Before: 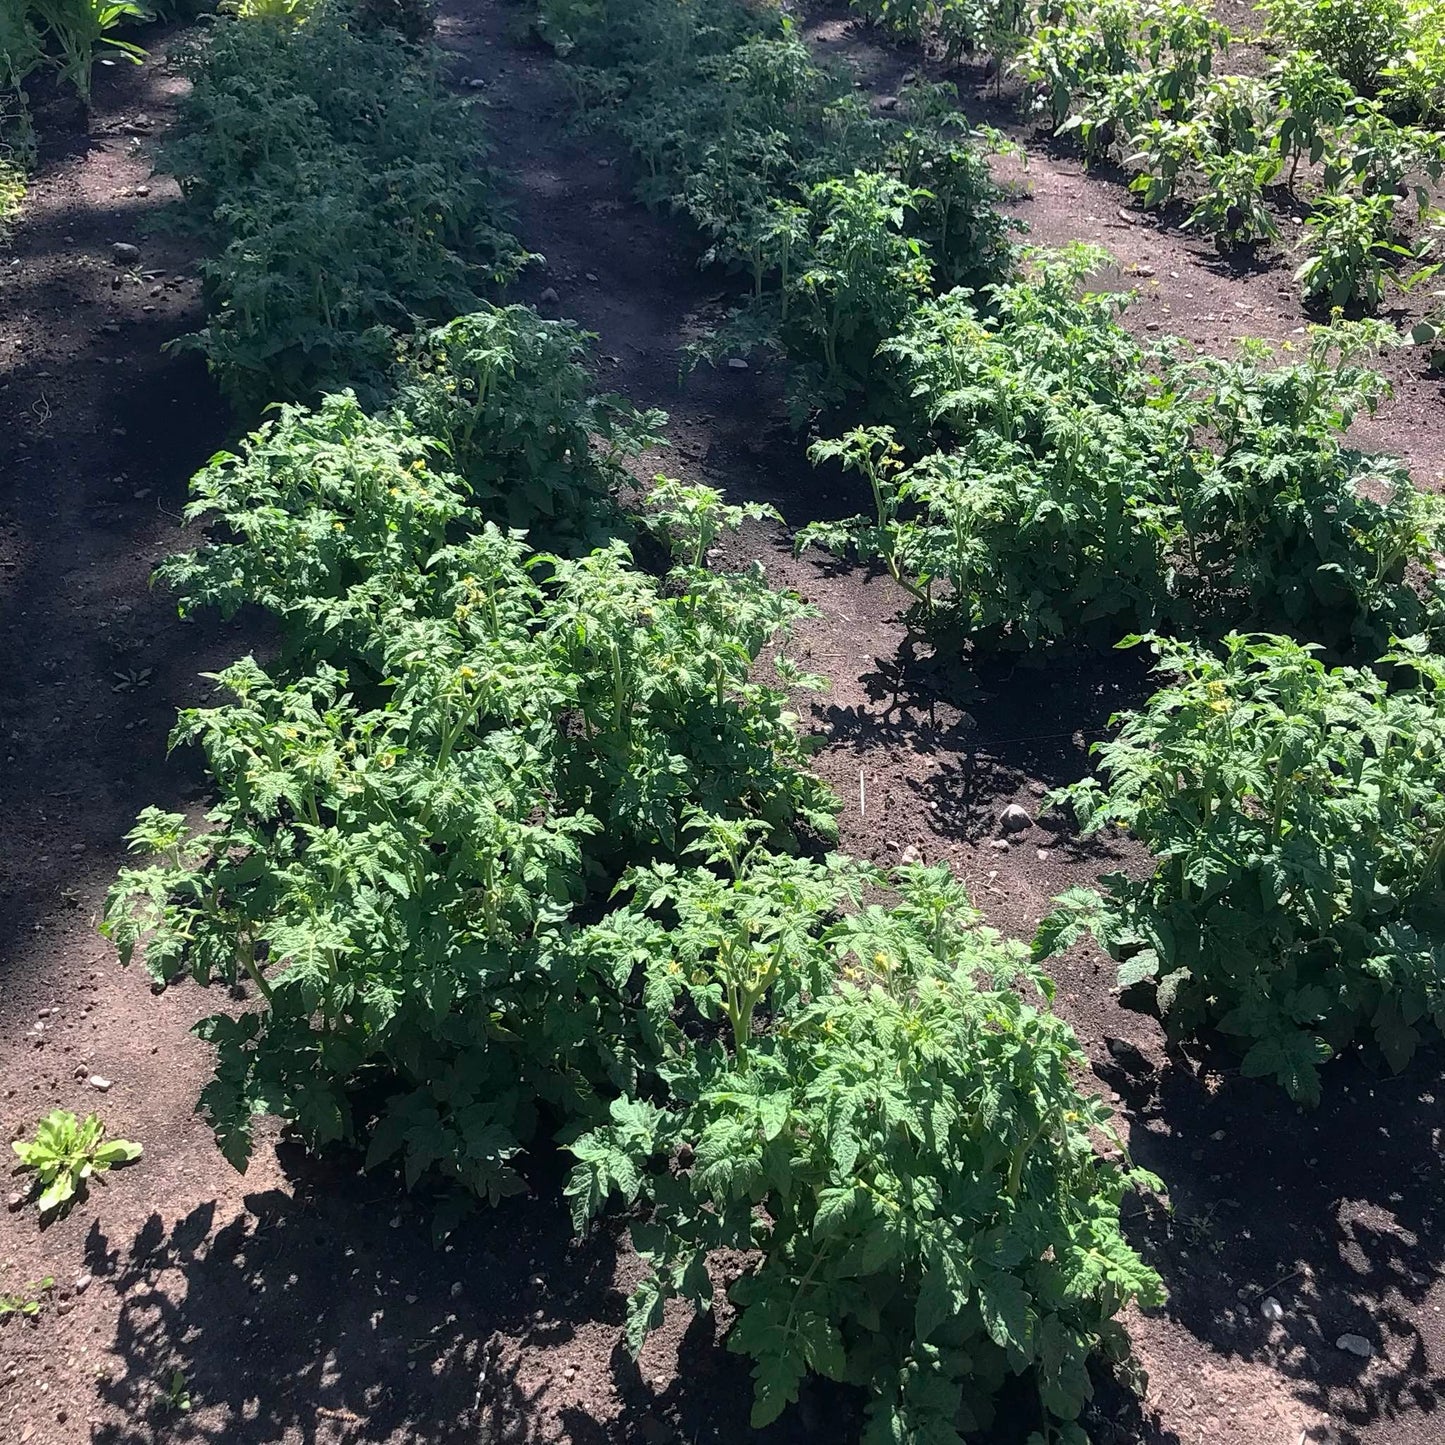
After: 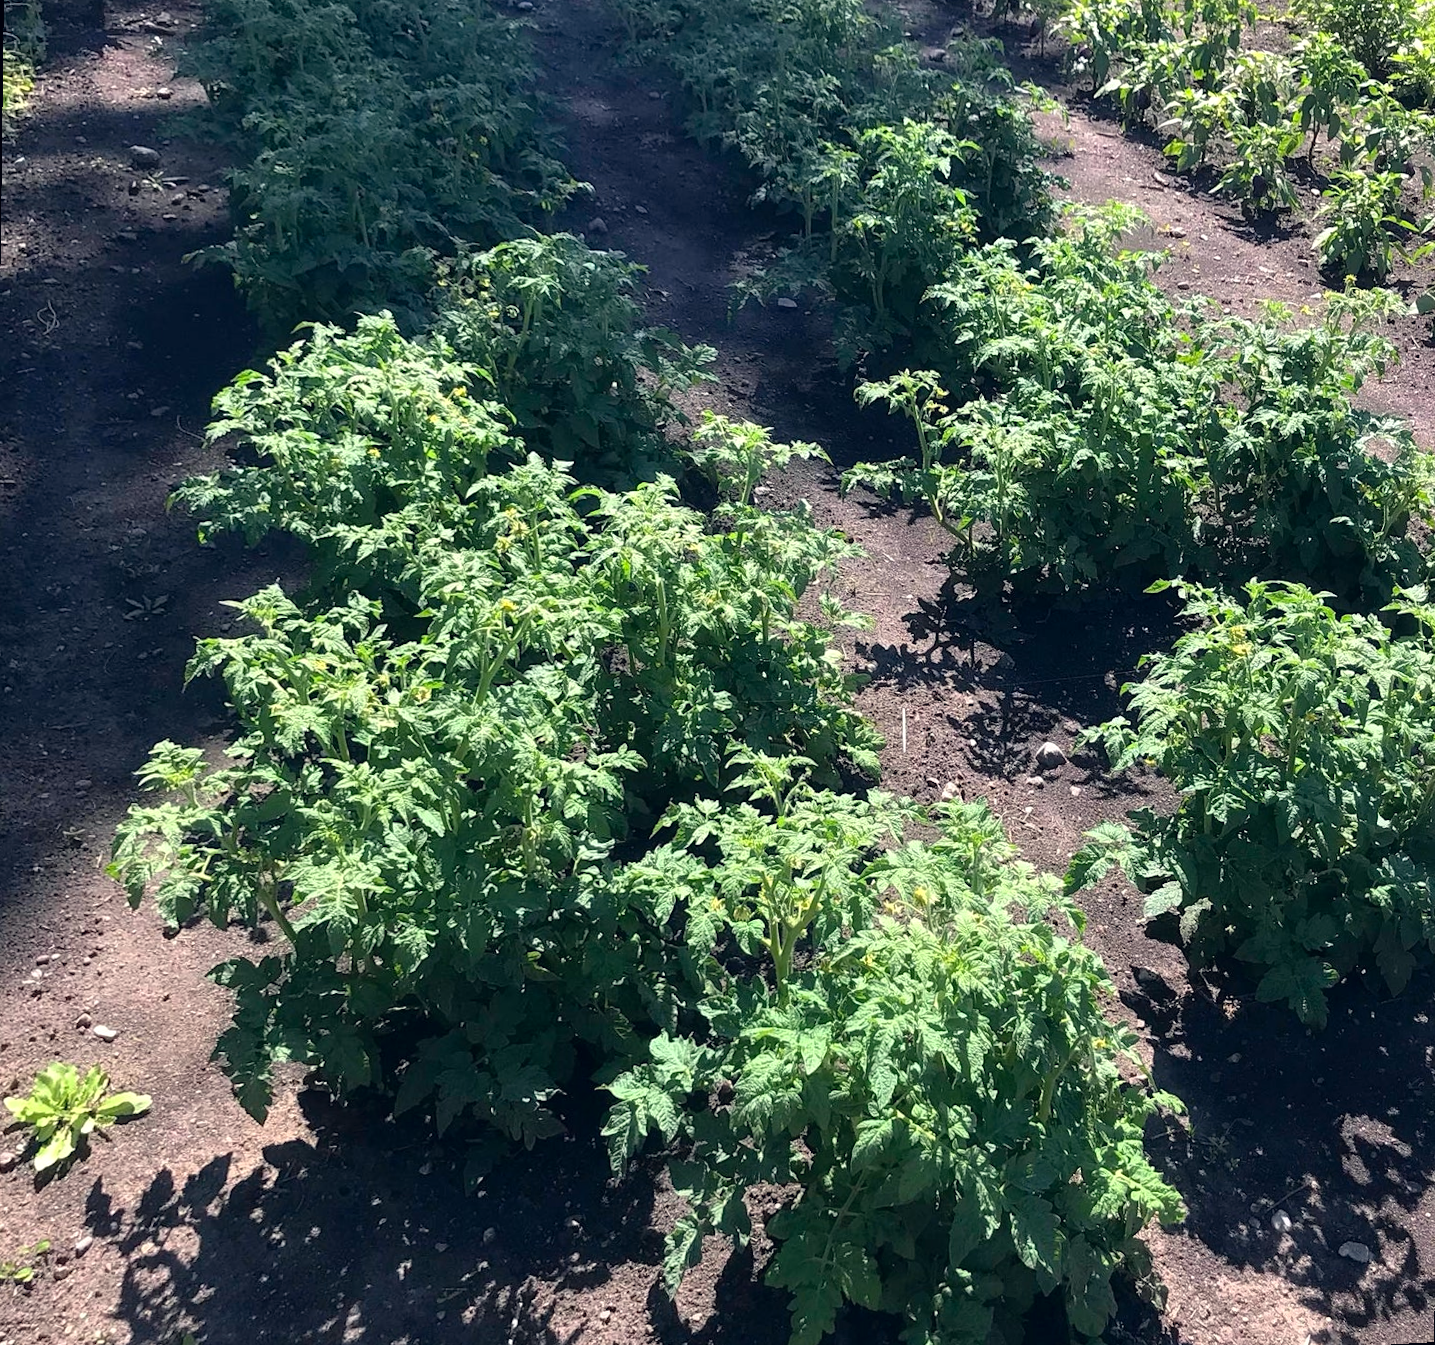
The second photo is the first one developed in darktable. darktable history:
color correction: highlights a* 0.207, highlights b* 2.7, shadows a* -0.874, shadows b* -4.78
rotate and perspective: rotation 0.679°, lens shift (horizontal) 0.136, crop left 0.009, crop right 0.991, crop top 0.078, crop bottom 0.95
levels: levels [0, 0.476, 0.951]
